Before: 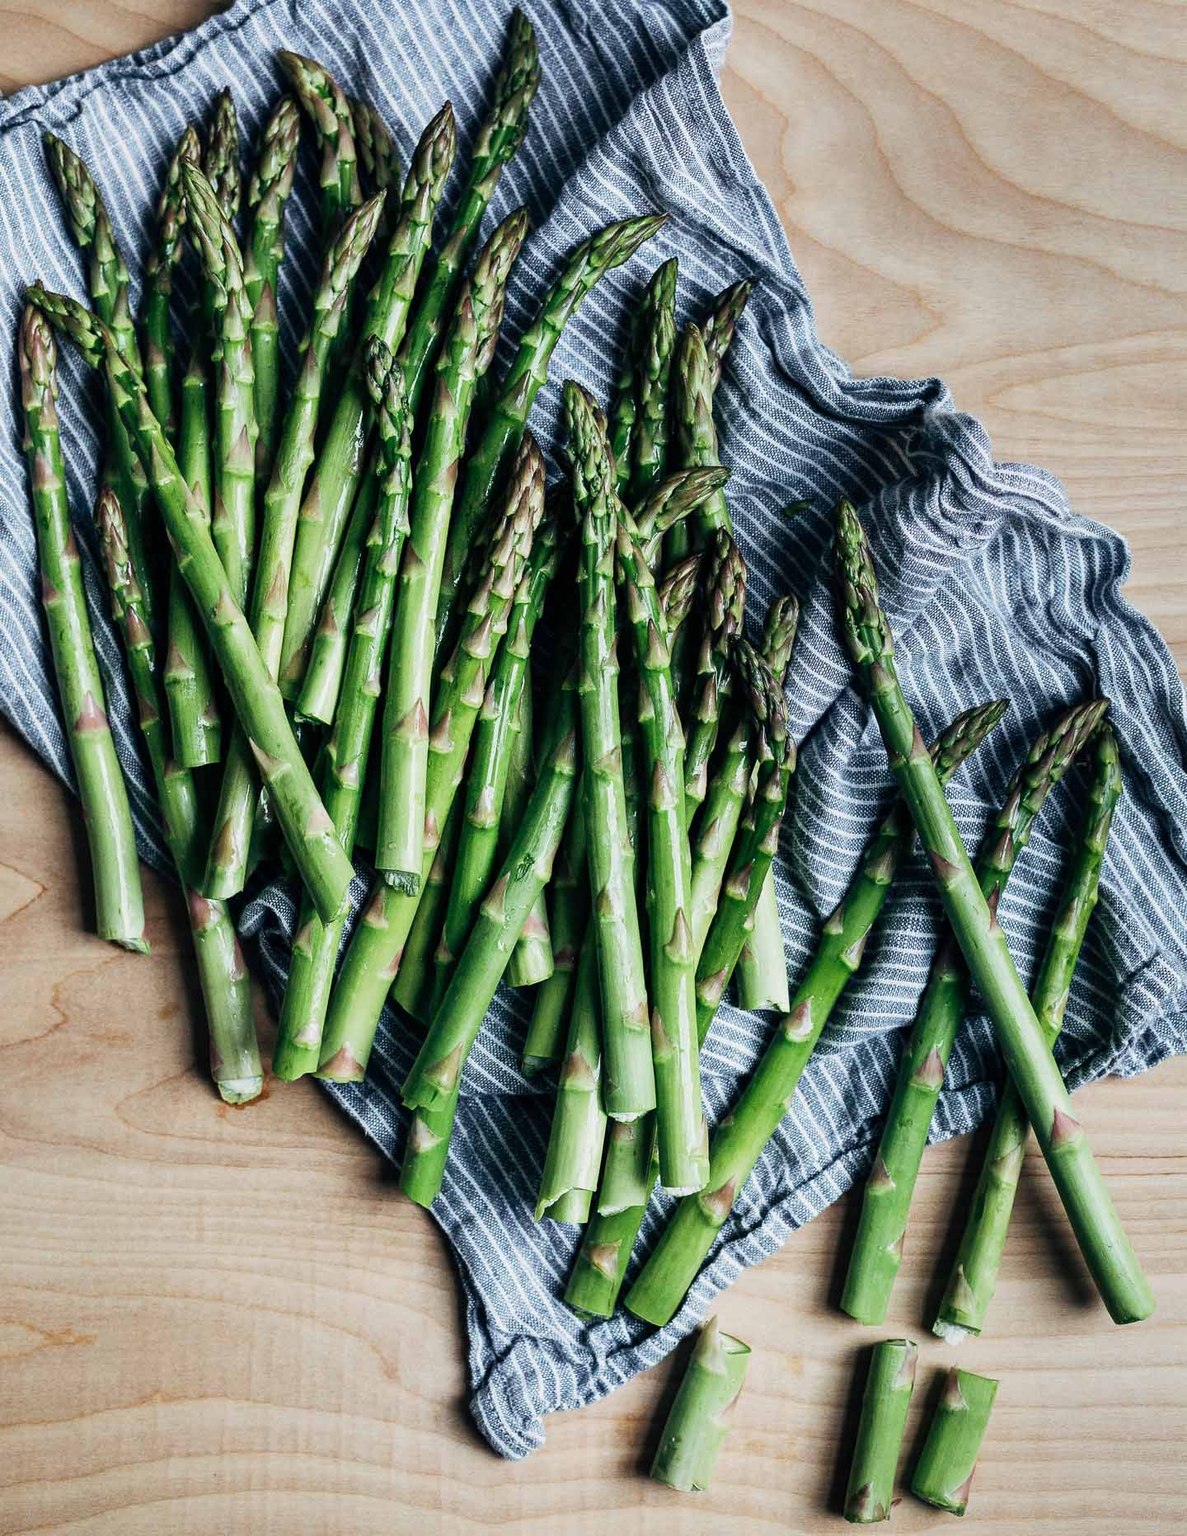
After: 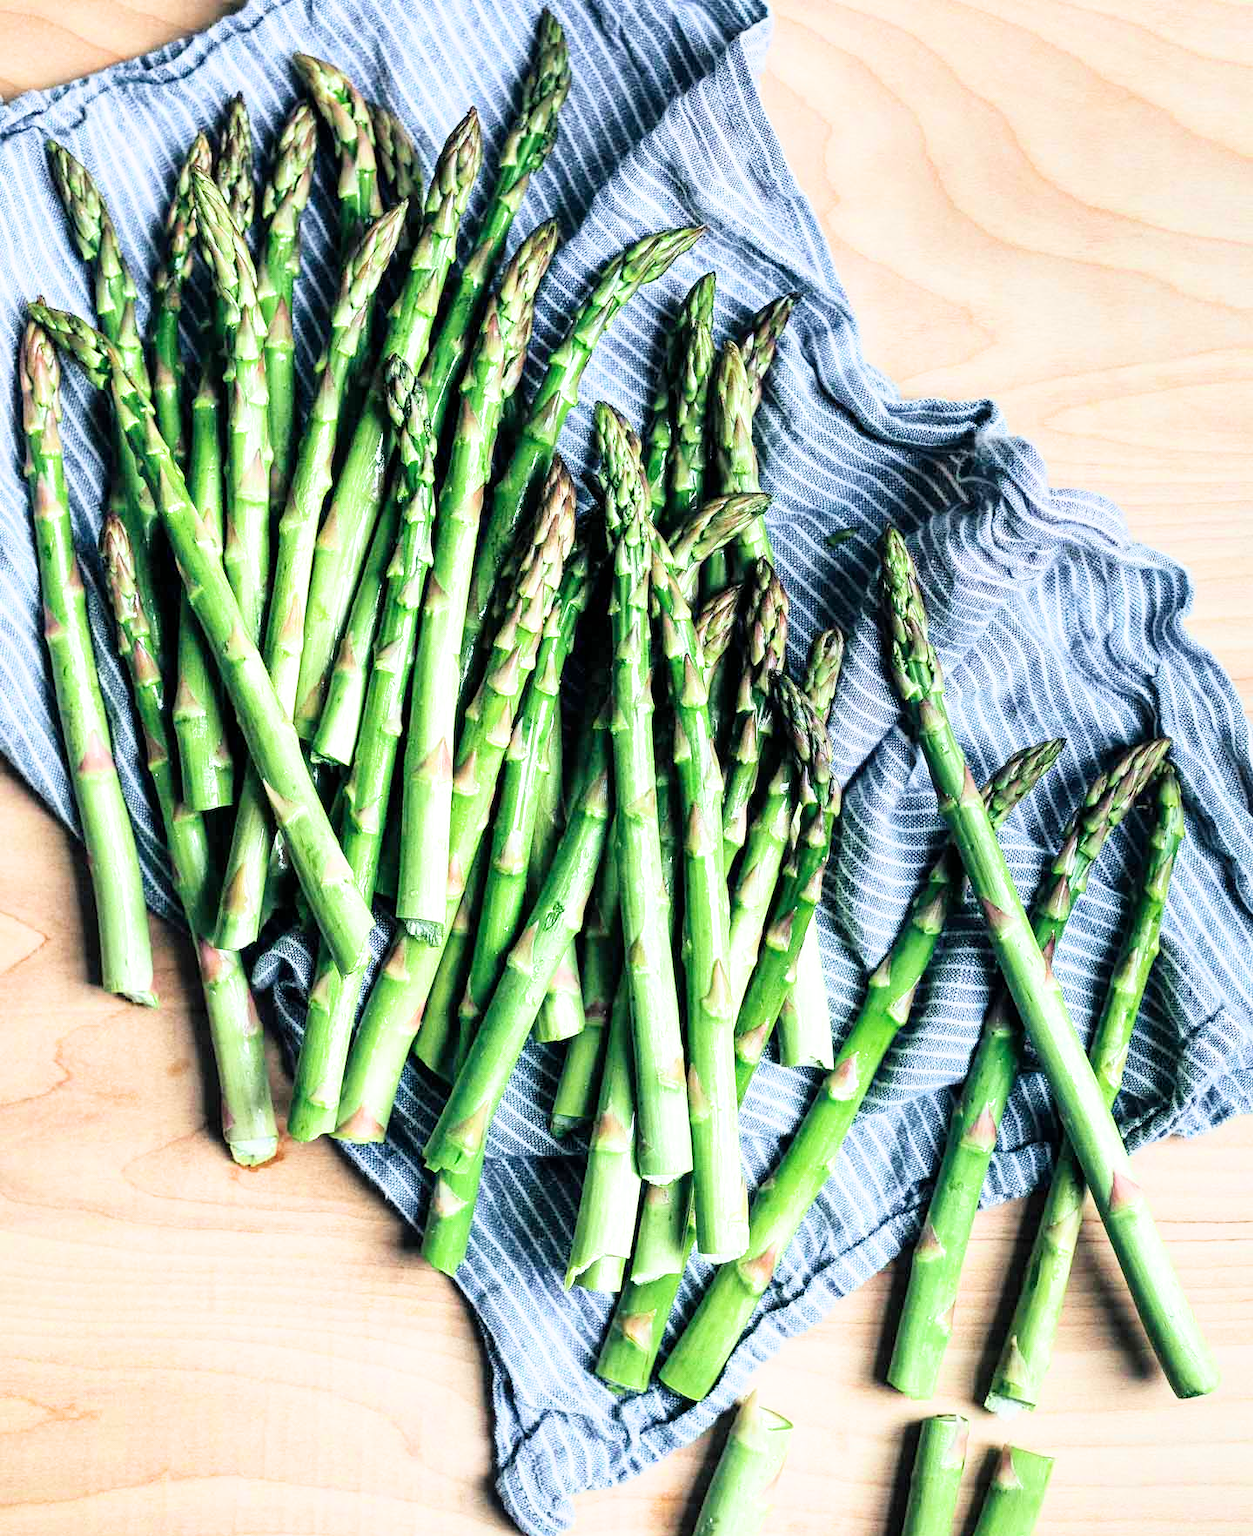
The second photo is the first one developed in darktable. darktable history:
crop and rotate: top 0.009%, bottom 5.283%
filmic rgb: black relative exposure -7.65 EV, white relative exposure 4.56 EV, hardness 3.61, color science v6 (2022)
exposure: exposure 1.998 EV, compensate highlight preservation false
